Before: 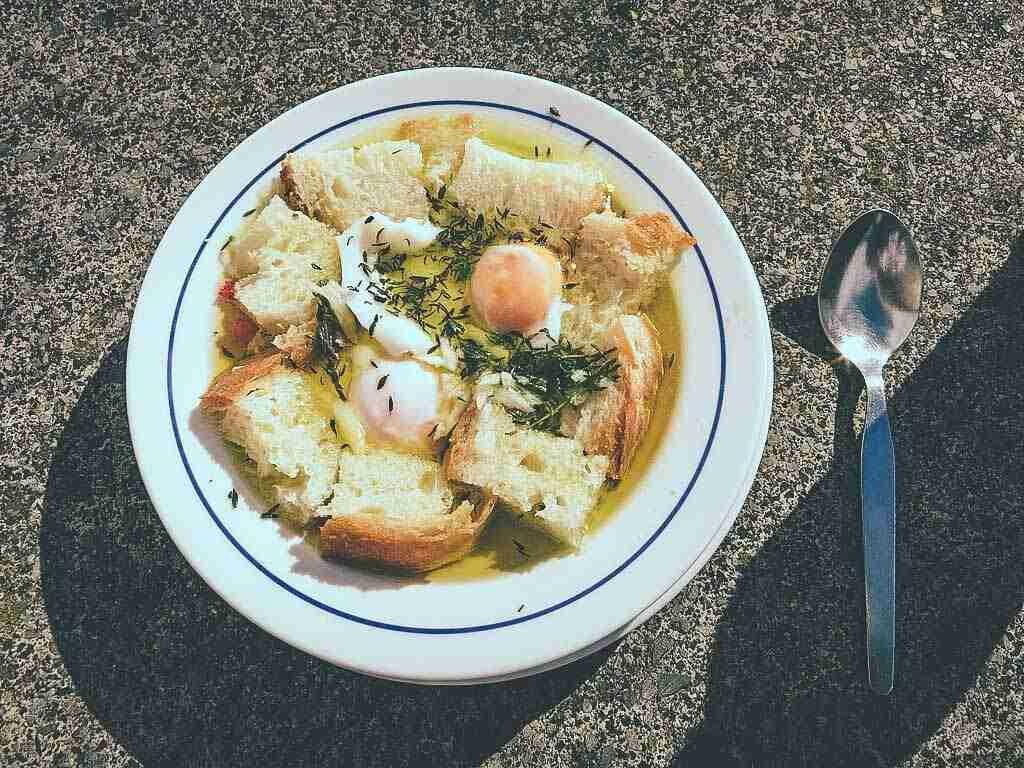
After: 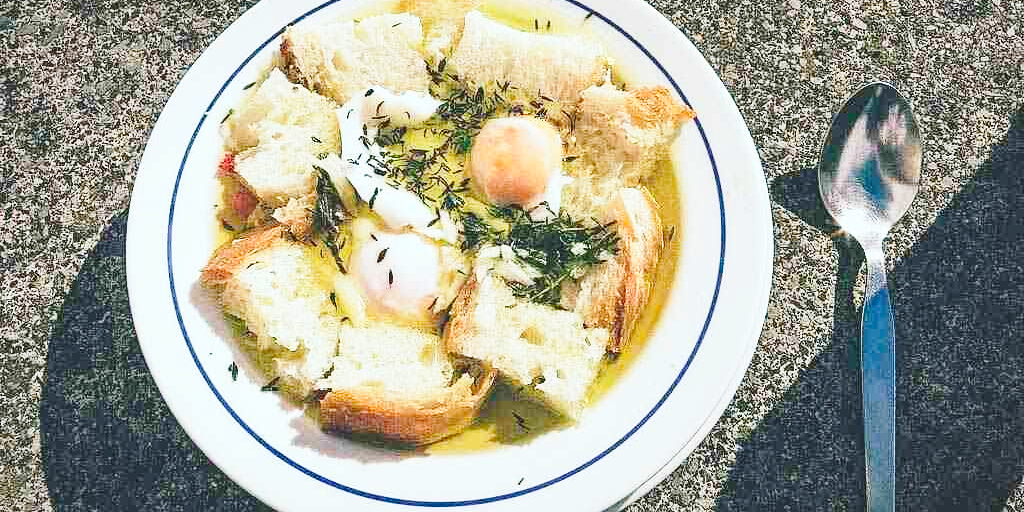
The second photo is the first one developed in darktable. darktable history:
crop: top 16.561%, bottom 16.704%
base curve: curves: ch0 [(0, 0) (0.028, 0.03) (0.121, 0.232) (0.46, 0.748) (0.859, 0.968) (1, 1)], preserve colors none
vignetting: fall-off start 97.12%, brightness -0.166, center (-0.051, -0.358), width/height ratio 1.182, unbound false
